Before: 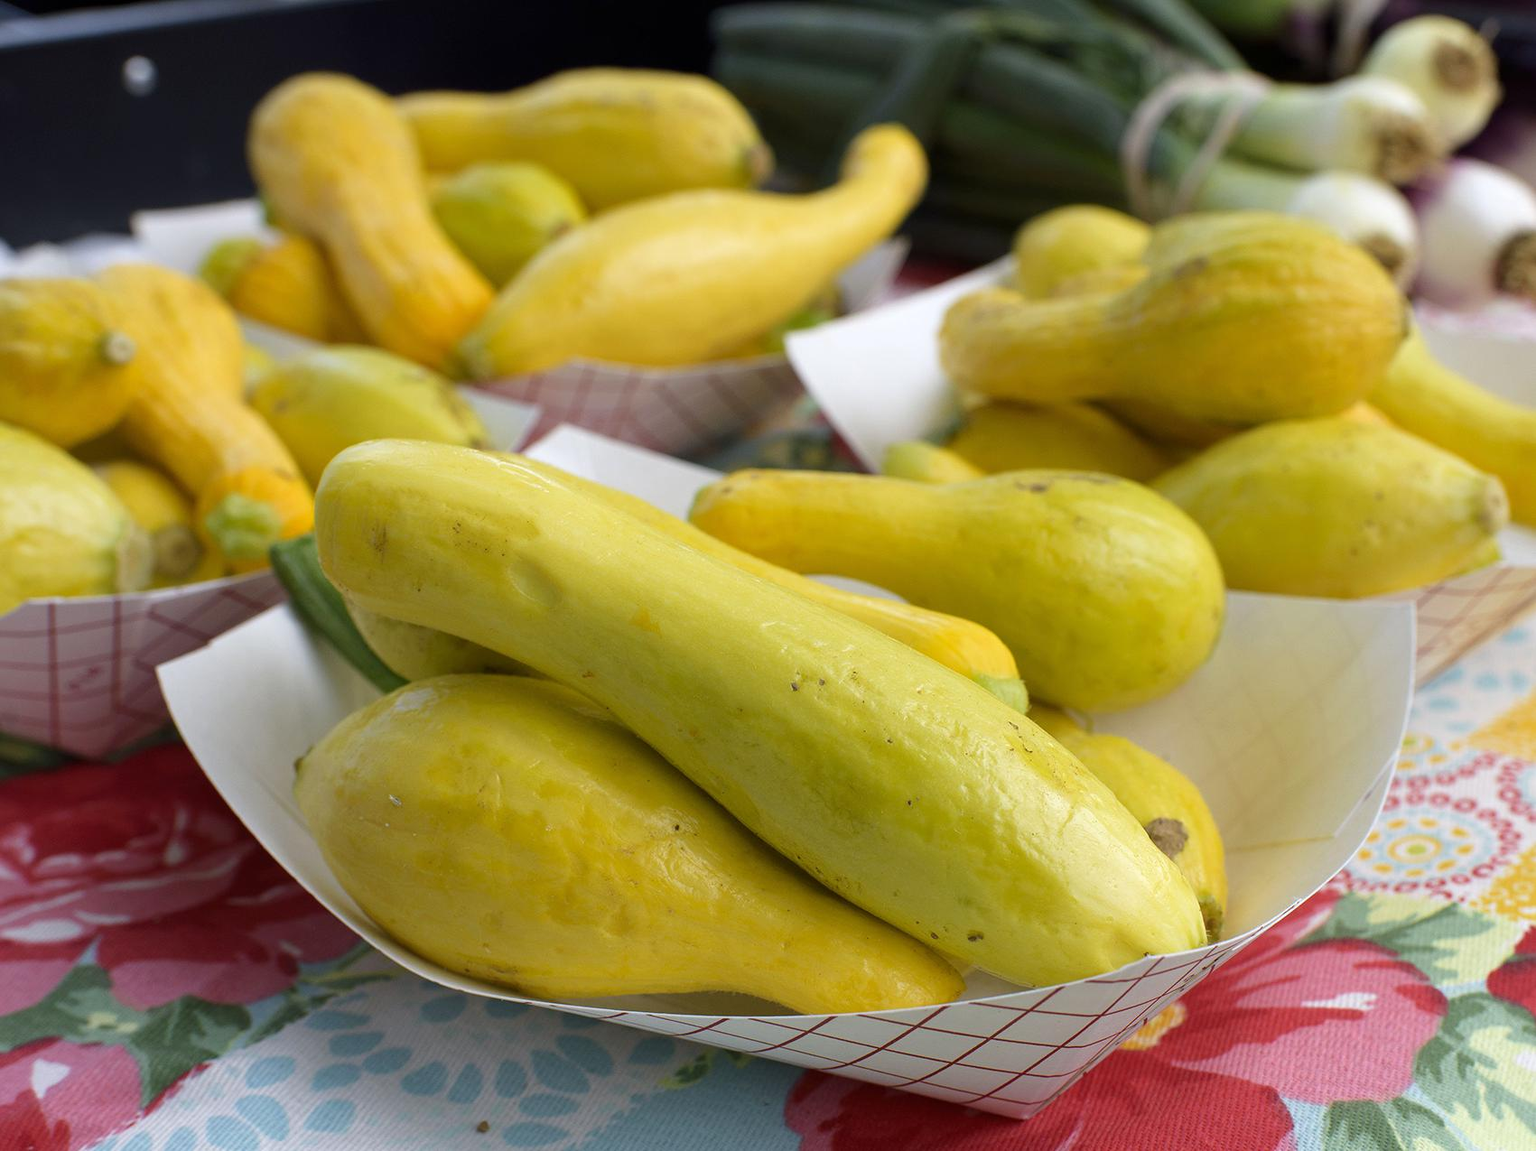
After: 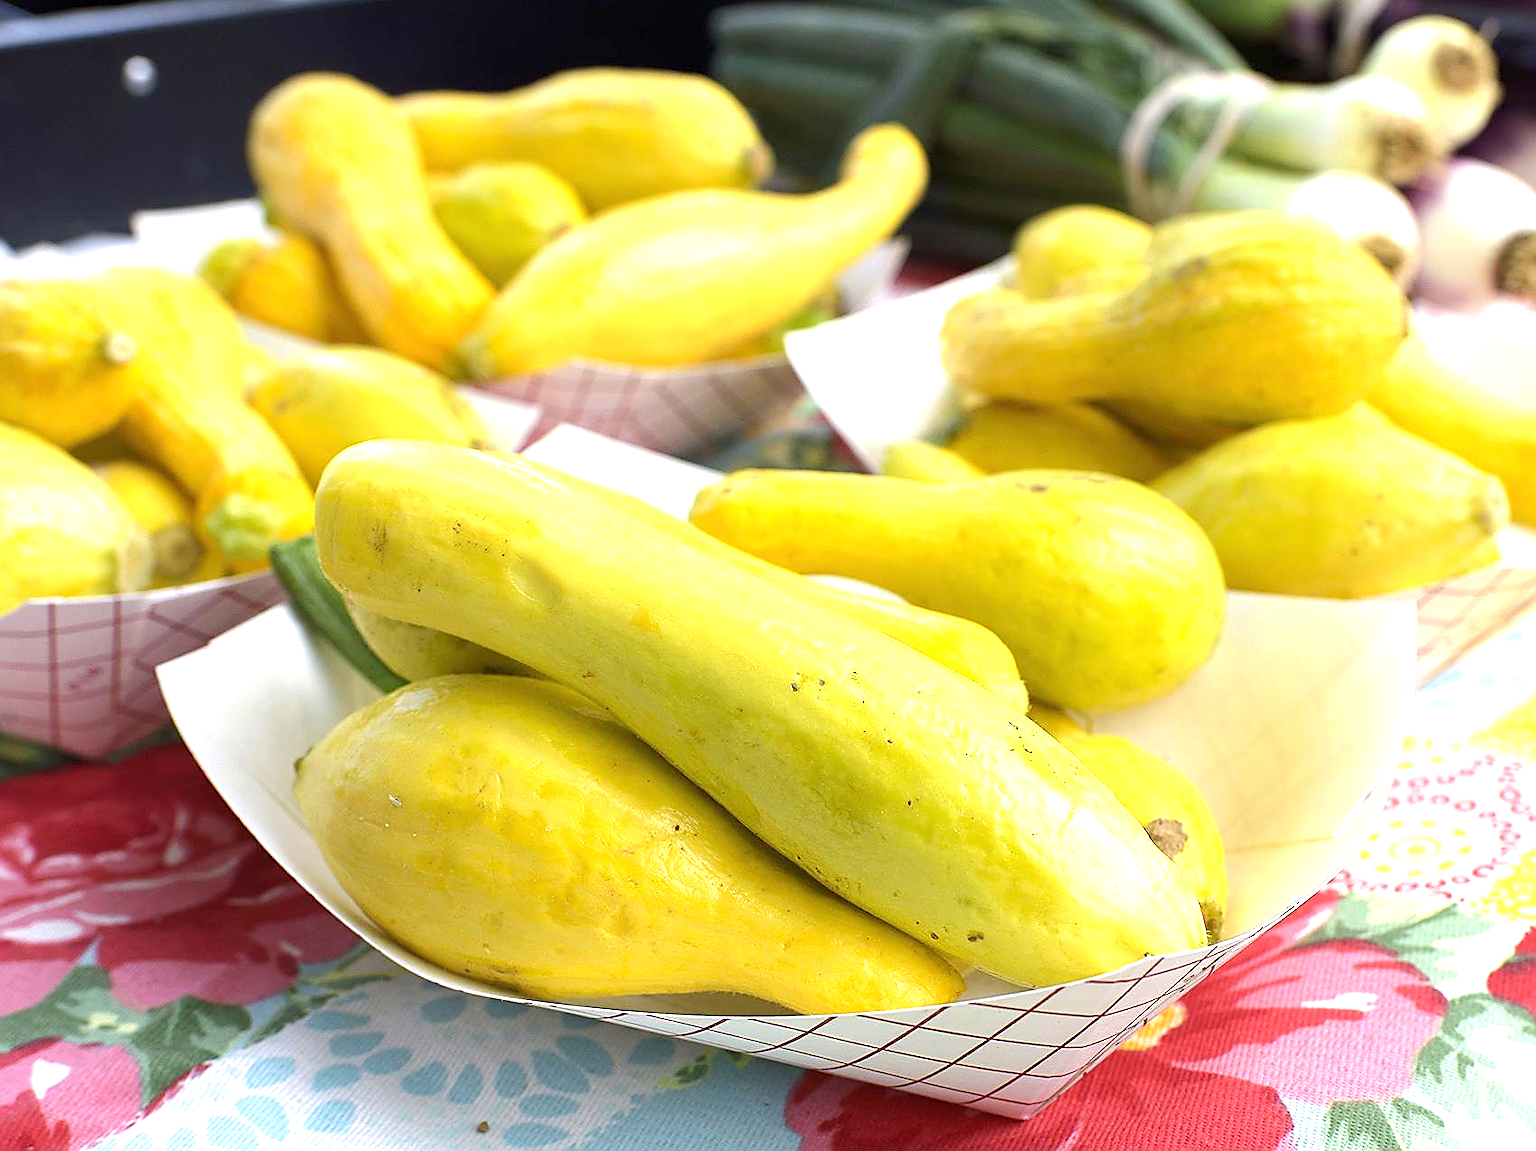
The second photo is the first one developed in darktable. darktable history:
exposure: black level correction 0, exposure 1.2 EV, compensate exposure bias true, compensate highlight preservation false
sharpen: radius 1.4, amount 1.25, threshold 0.7
